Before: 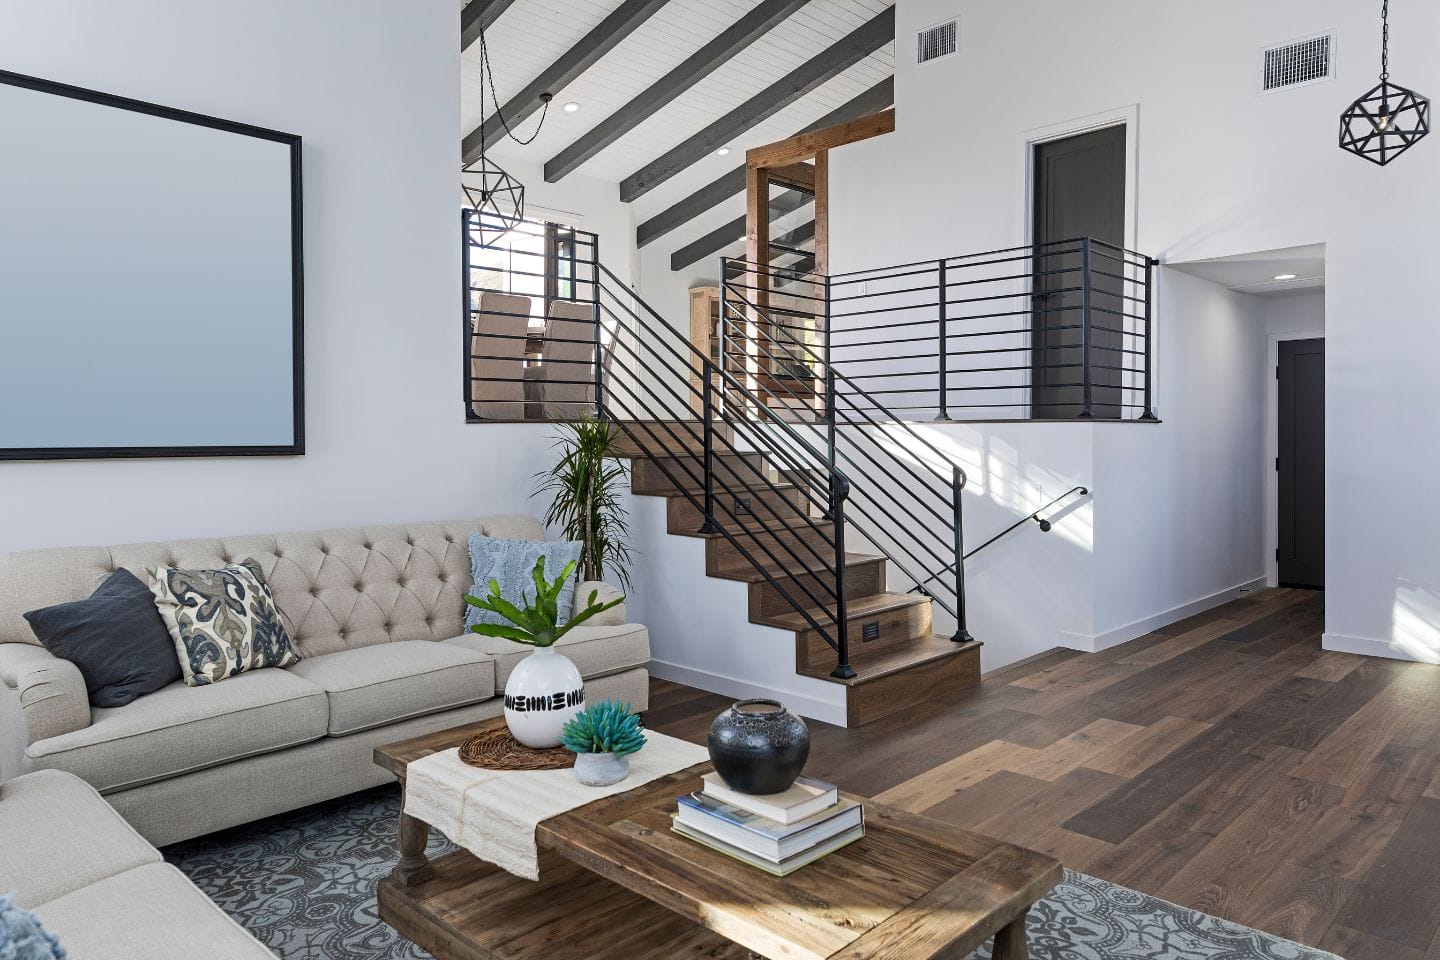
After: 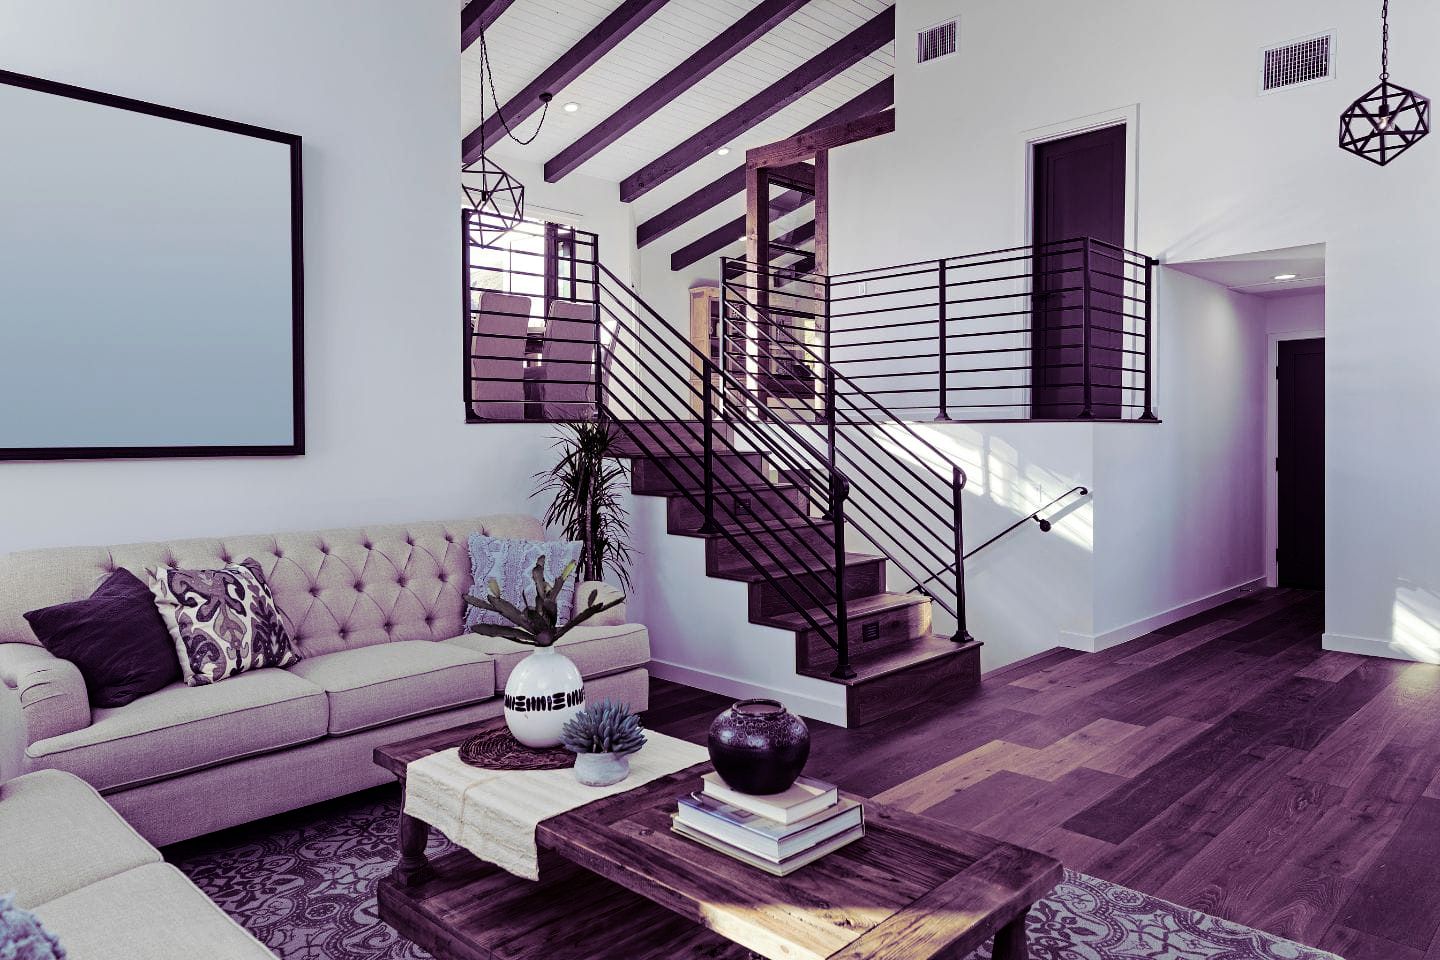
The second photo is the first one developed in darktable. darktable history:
split-toning: shadows › hue 277.2°, shadows › saturation 0.74
fill light: exposure -2 EV, width 8.6
zone system: size 8, zone [-1, 0.082, -1 ×23]
